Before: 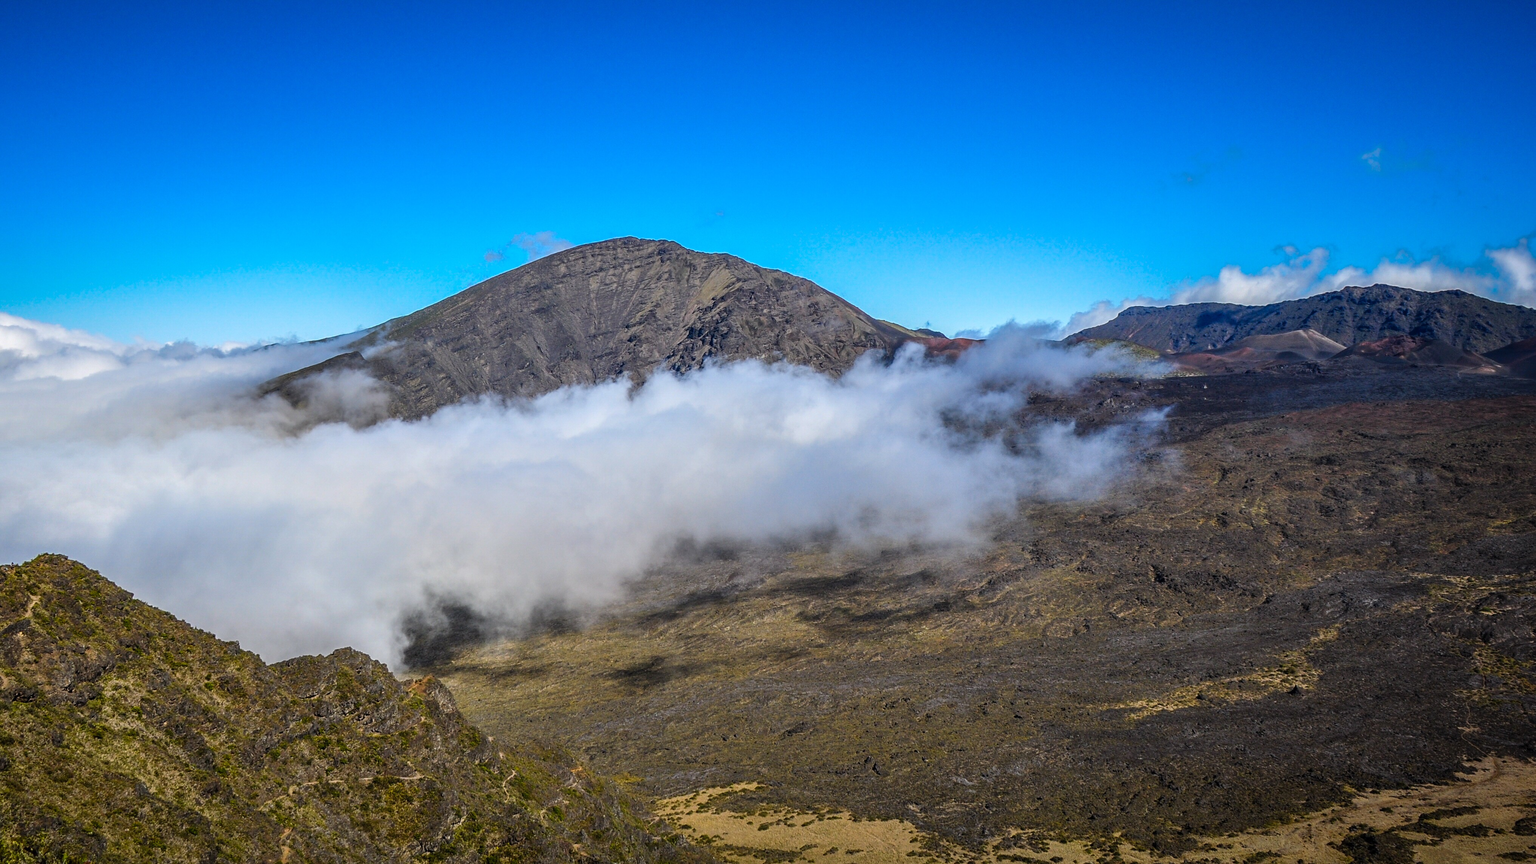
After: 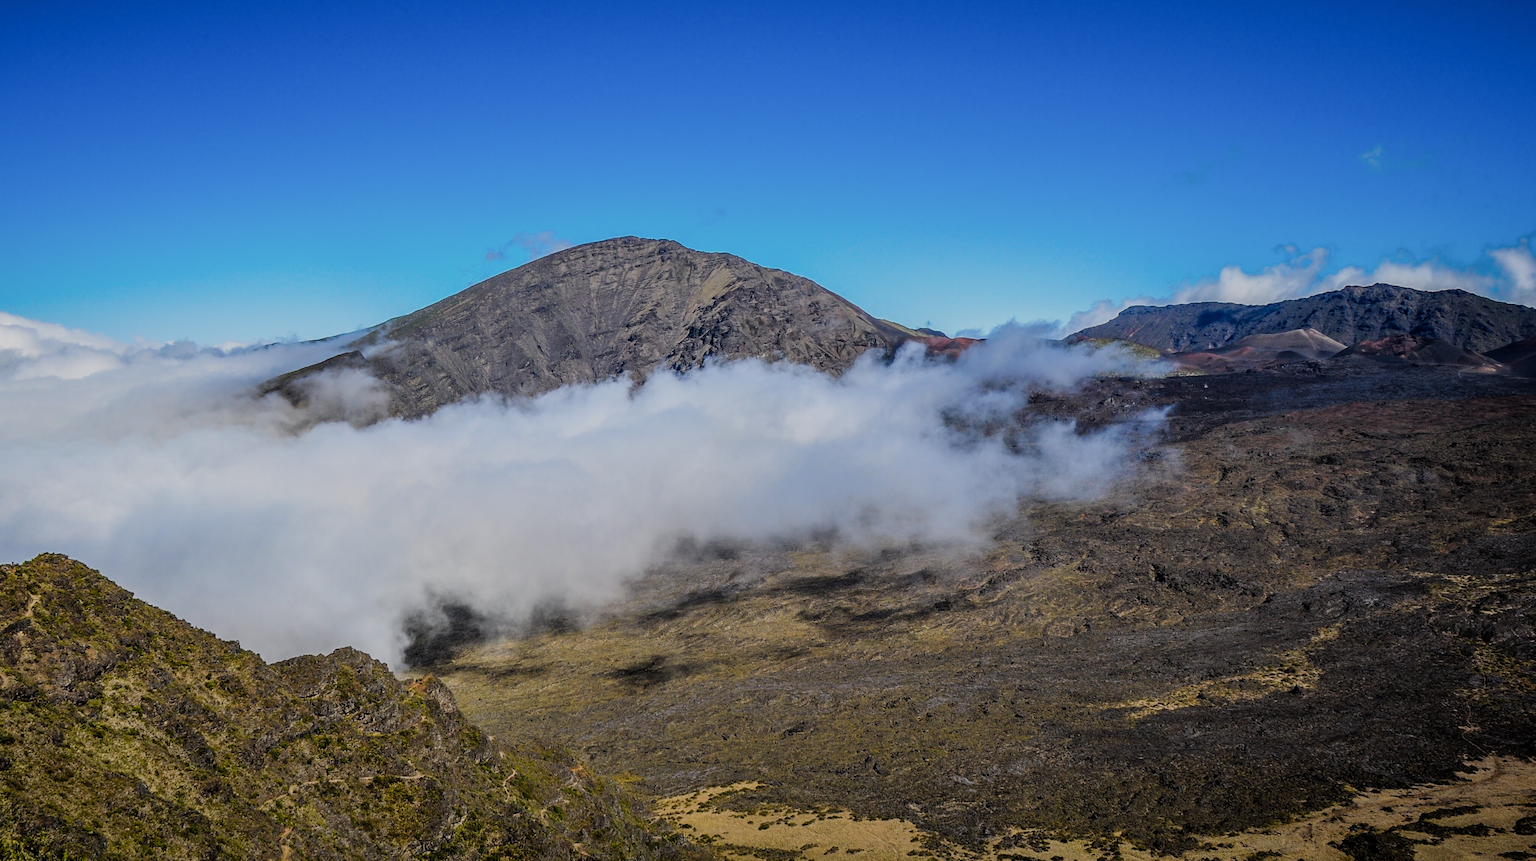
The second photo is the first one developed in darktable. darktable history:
filmic rgb: black relative exposure -7.65 EV, white relative exposure 4.56 EV, hardness 3.61, iterations of high-quality reconstruction 0
crop: top 0.164%, bottom 0.178%
